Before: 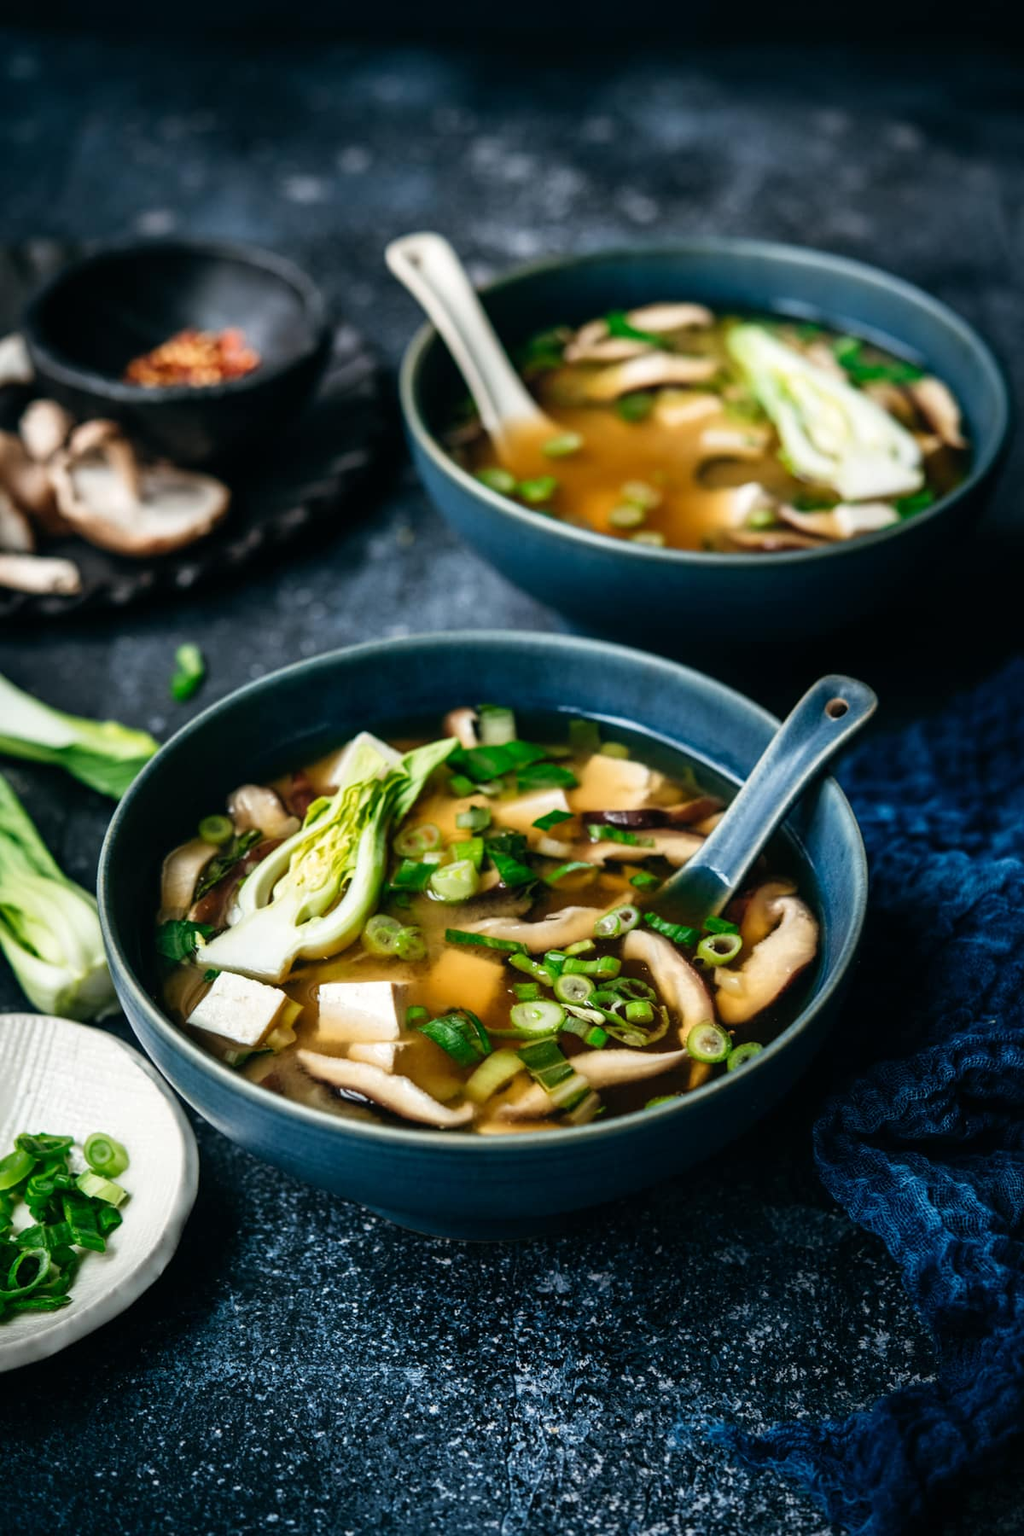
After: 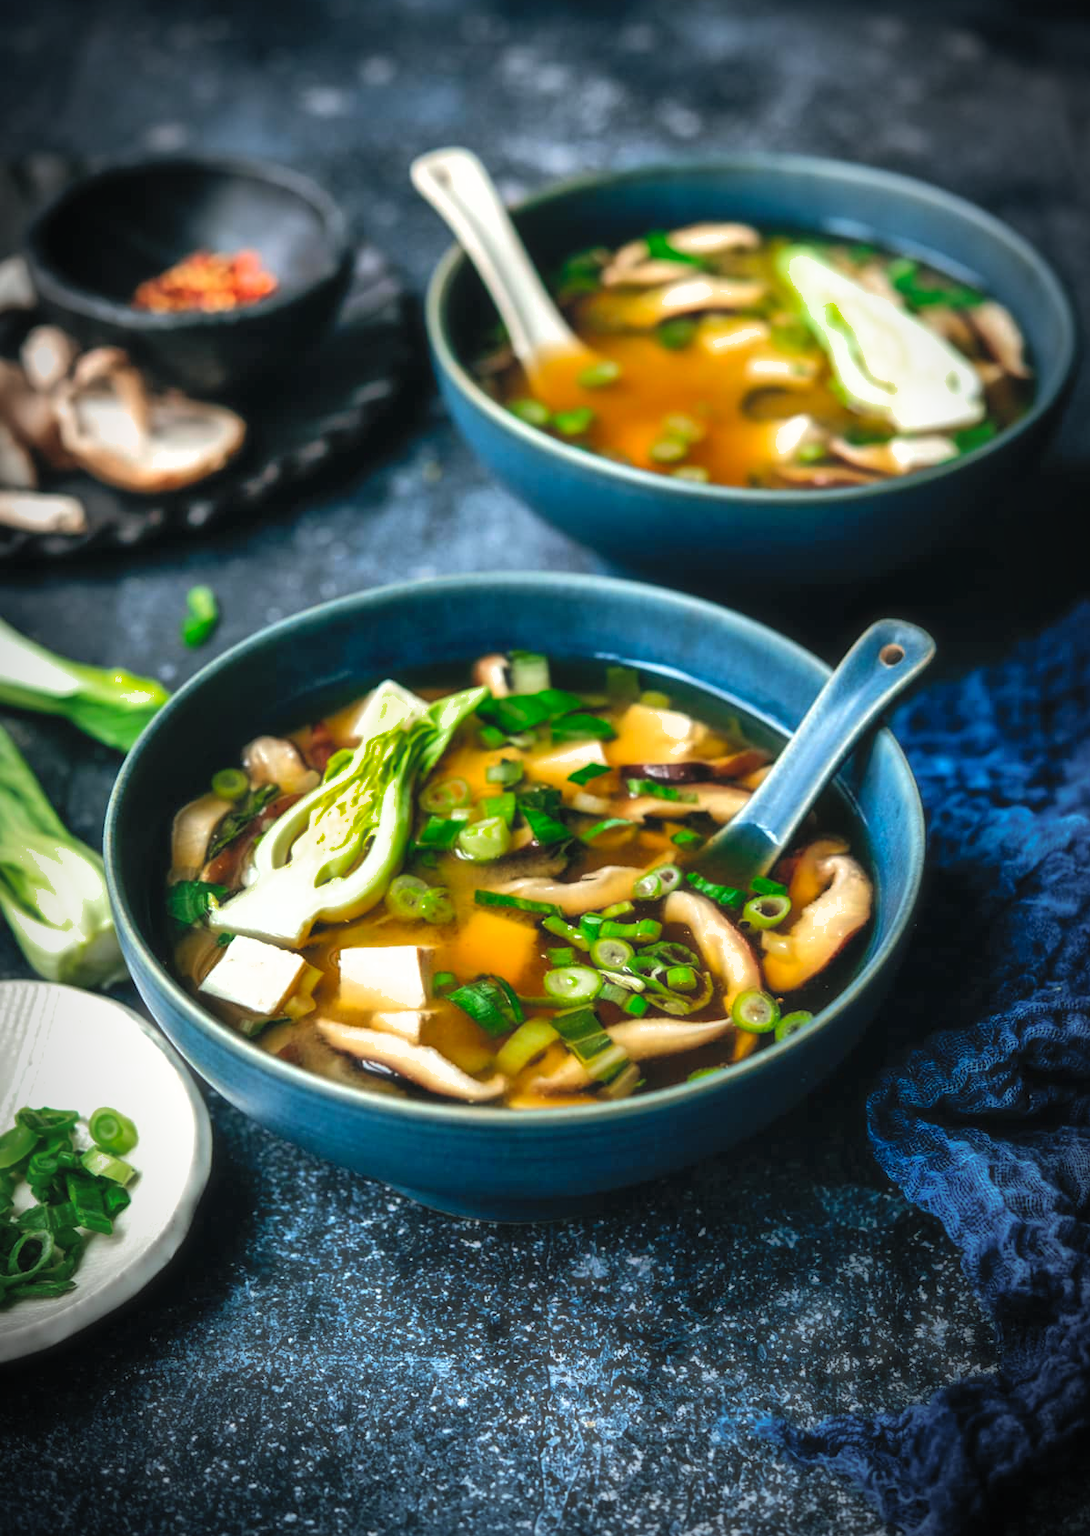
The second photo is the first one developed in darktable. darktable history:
crop and rotate: top 6.136%
color zones: curves: ch0 [(0, 0.5) (0.143, 0.5) (0.286, 0.456) (0.429, 0.5) (0.571, 0.5) (0.714, 0.5) (0.857, 0.5) (1, 0.5)]; ch1 [(0, 0.5) (0.143, 0.5) (0.286, 0.422) (0.429, 0.5) (0.571, 0.5) (0.714, 0.5) (0.857, 0.5) (1, 0.5)]
shadows and highlights: on, module defaults
vignetting: brightness -0.682, automatic ratio true
contrast brightness saturation: contrast 0.068, brightness 0.176, saturation 0.407
haze removal: strength -0.099, compatibility mode true, adaptive false
tone equalizer: -8 EV -0.38 EV, -7 EV -0.383 EV, -6 EV -0.328 EV, -5 EV -0.217 EV, -3 EV 0.232 EV, -2 EV 0.332 EV, -1 EV 0.407 EV, +0 EV 0.447 EV, edges refinement/feathering 500, mask exposure compensation -1.57 EV, preserve details no
